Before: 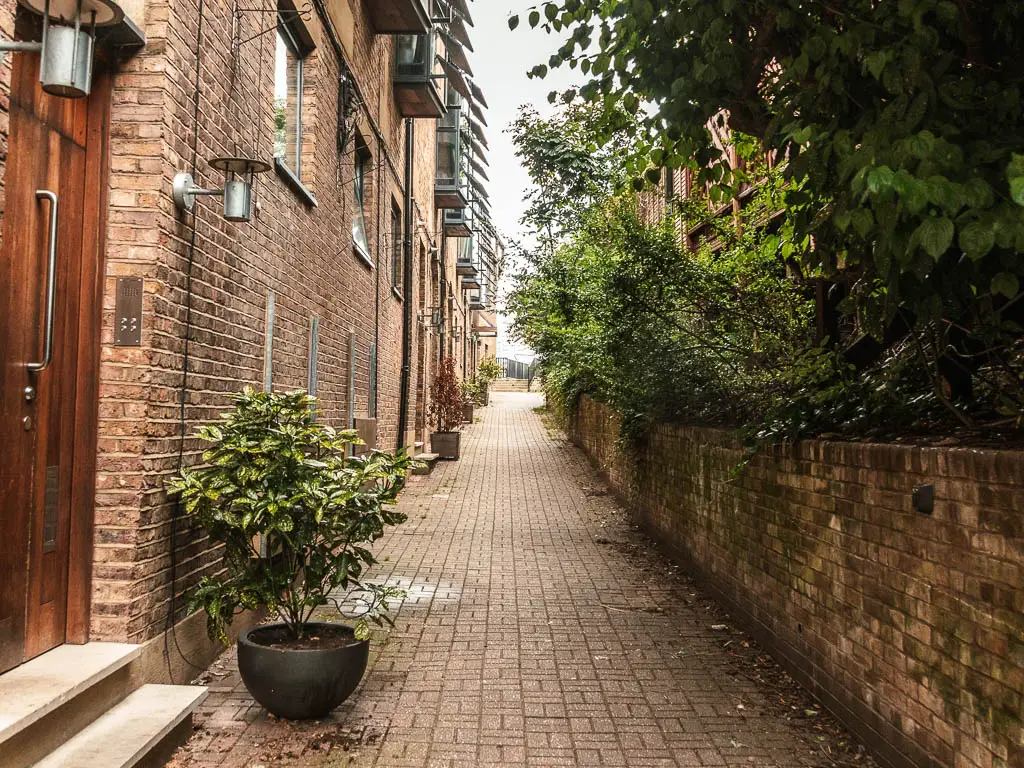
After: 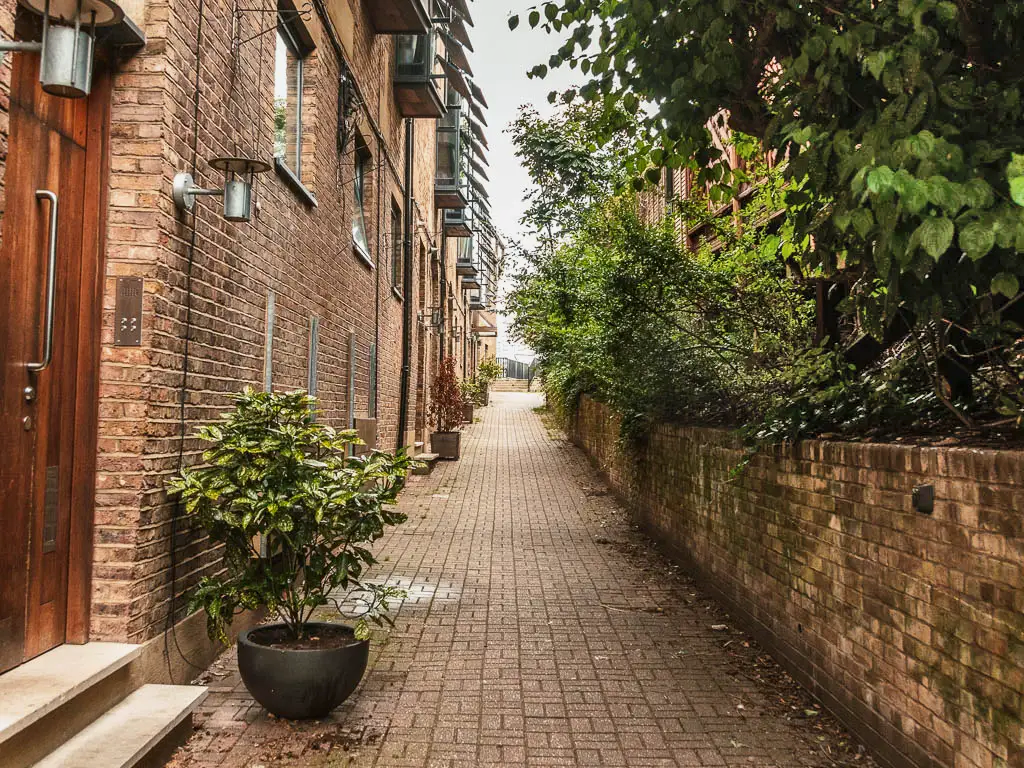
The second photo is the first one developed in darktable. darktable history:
exposure: exposure 0.203 EV, compensate highlight preservation false
shadows and highlights: shadows 80.75, white point adjustment -9.06, highlights -61.28, highlights color adjustment 46.22%, soften with gaussian
